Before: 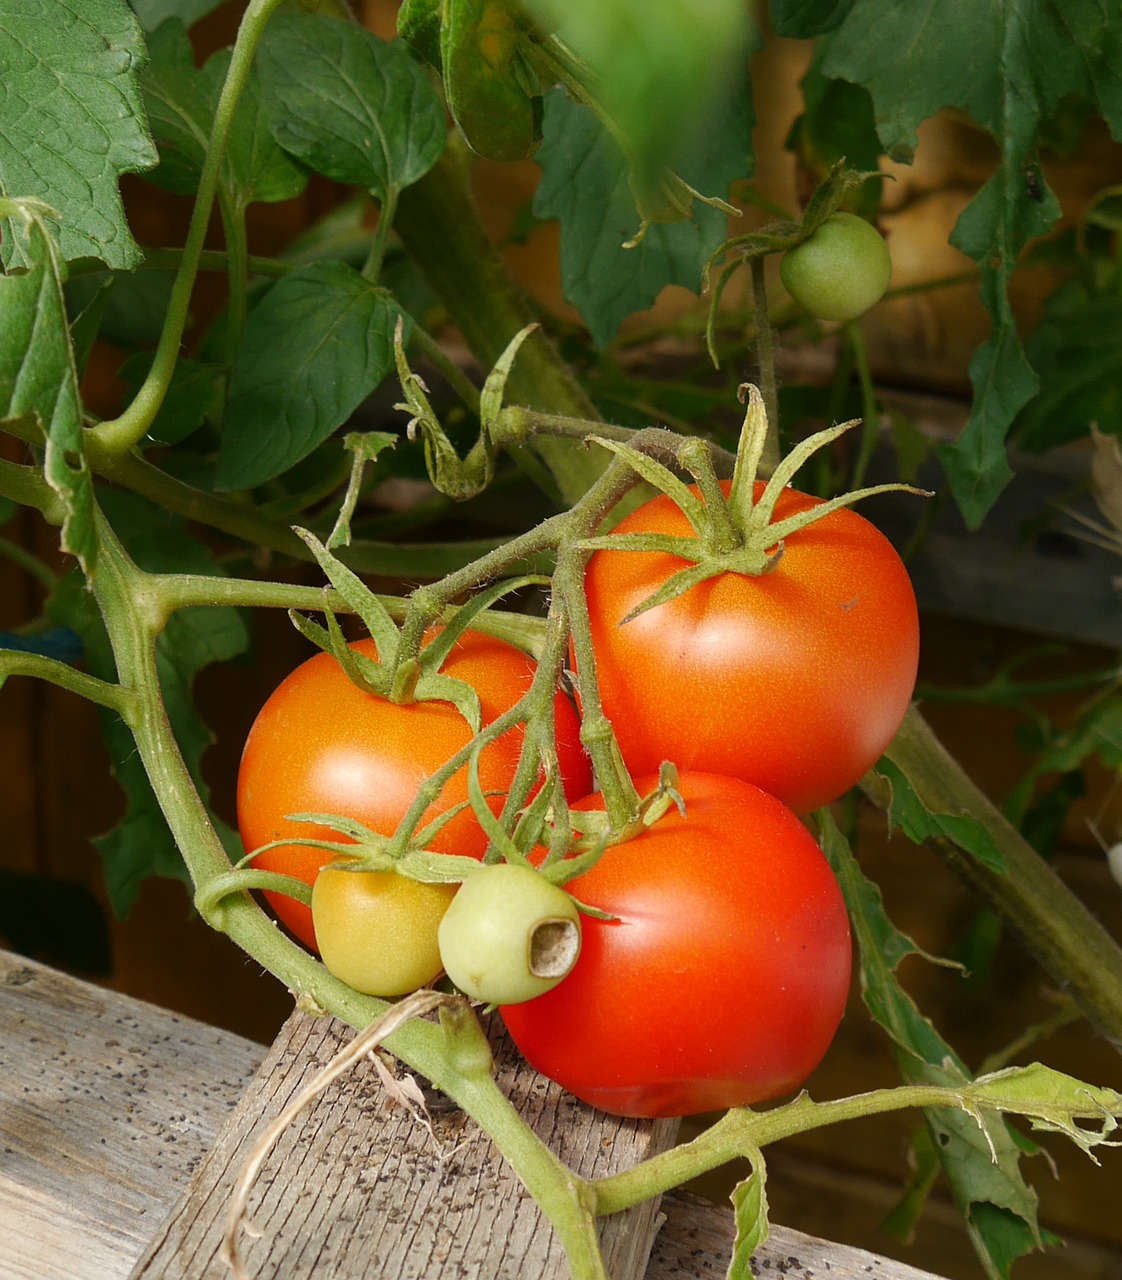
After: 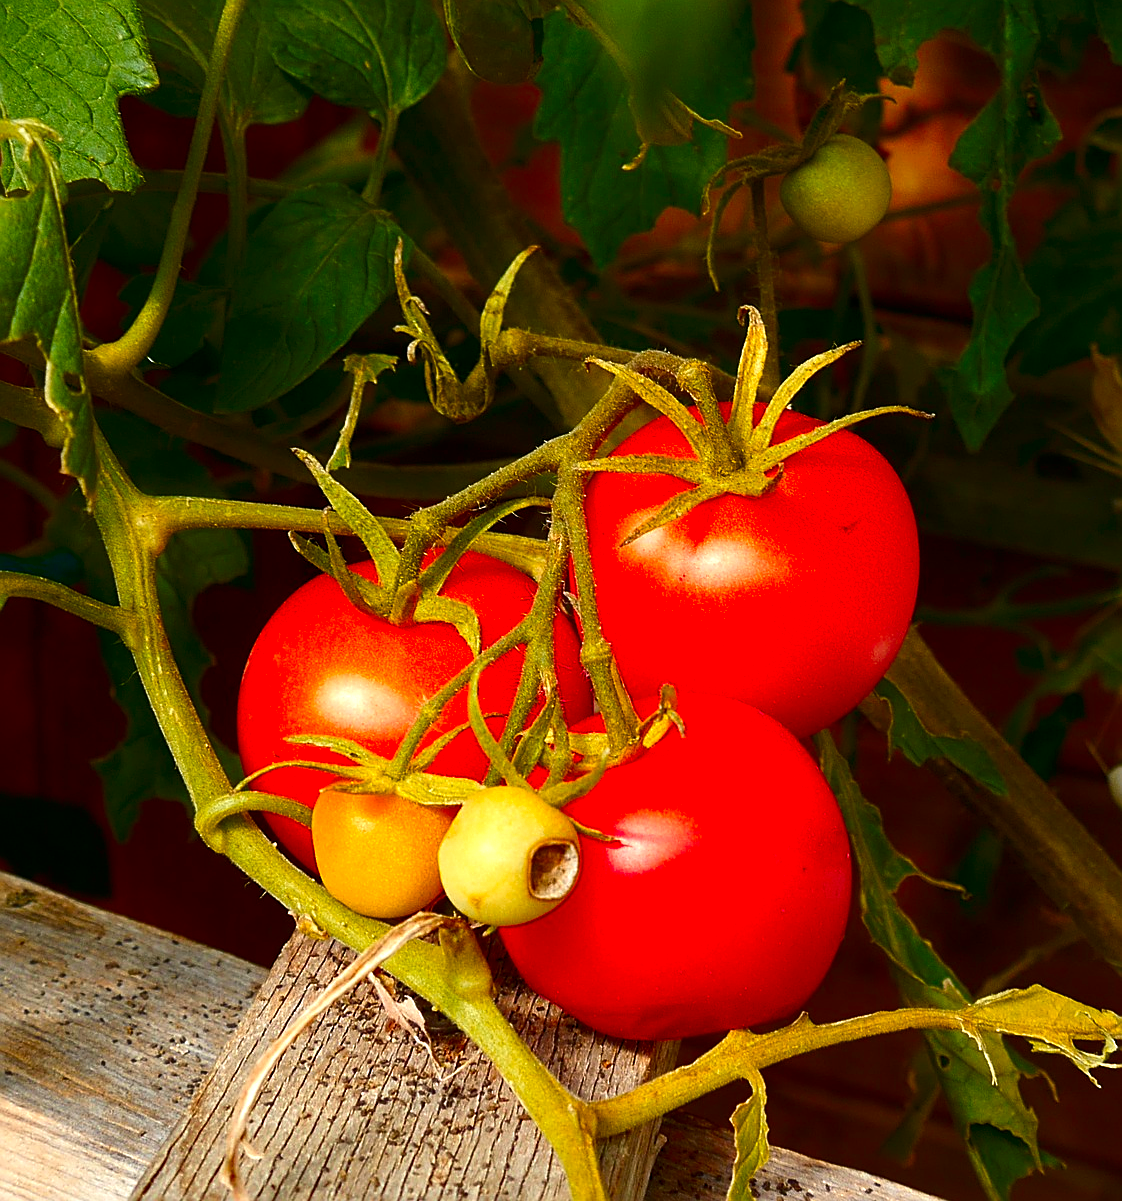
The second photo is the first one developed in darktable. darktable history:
color balance rgb: shadows lift › hue 87.29°, perceptual saturation grading › global saturation 19.402%, global vibrance 20%
sharpen: on, module defaults
contrast brightness saturation: contrast 0.1, brightness -0.277, saturation 0.146
exposure: black level correction 0, exposure 0.395 EV, compensate highlight preservation false
crop and rotate: top 6.121%
color zones: curves: ch1 [(0.24, 0.629) (0.75, 0.5)]; ch2 [(0.255, 0.454) (0.745, 0.491)]
levels: mode automatic, levels [0.029, 0.545, 0.971]
